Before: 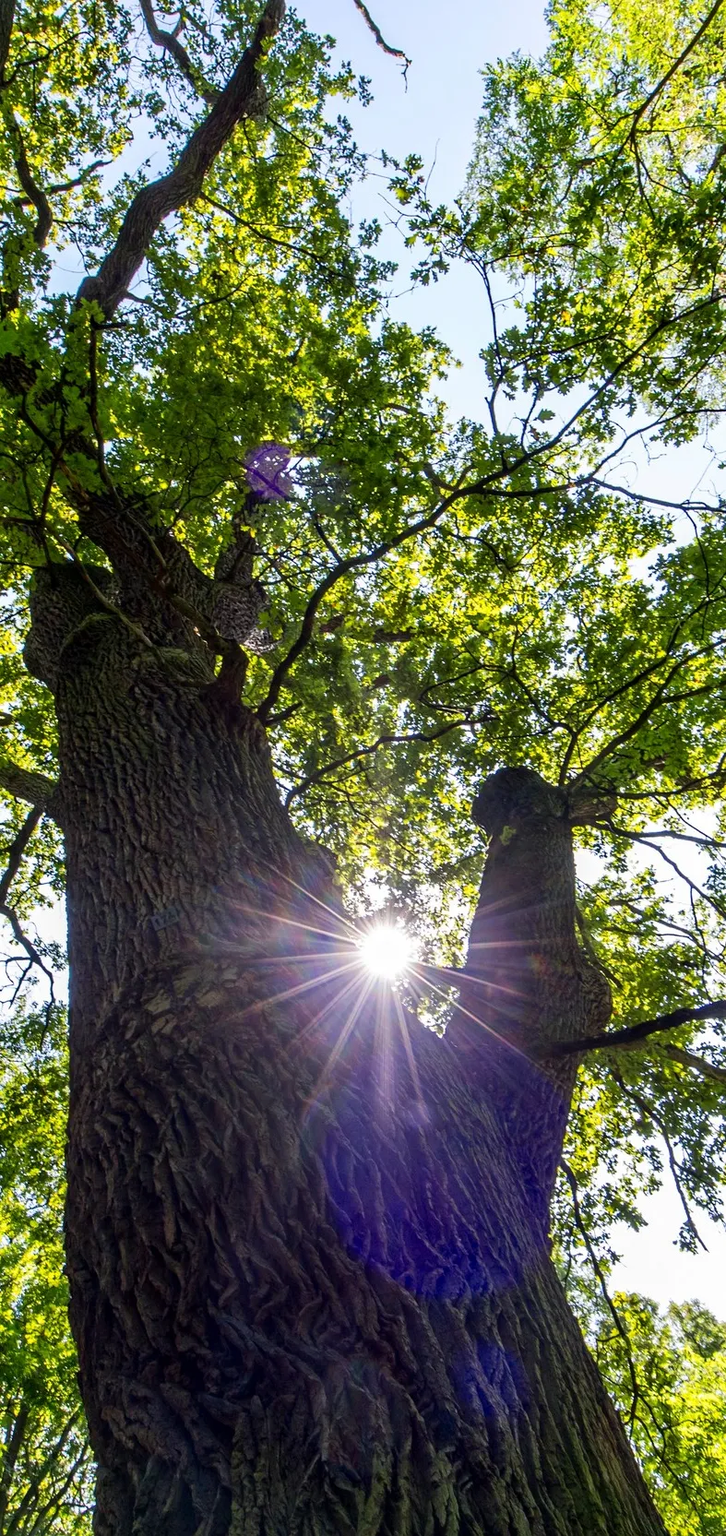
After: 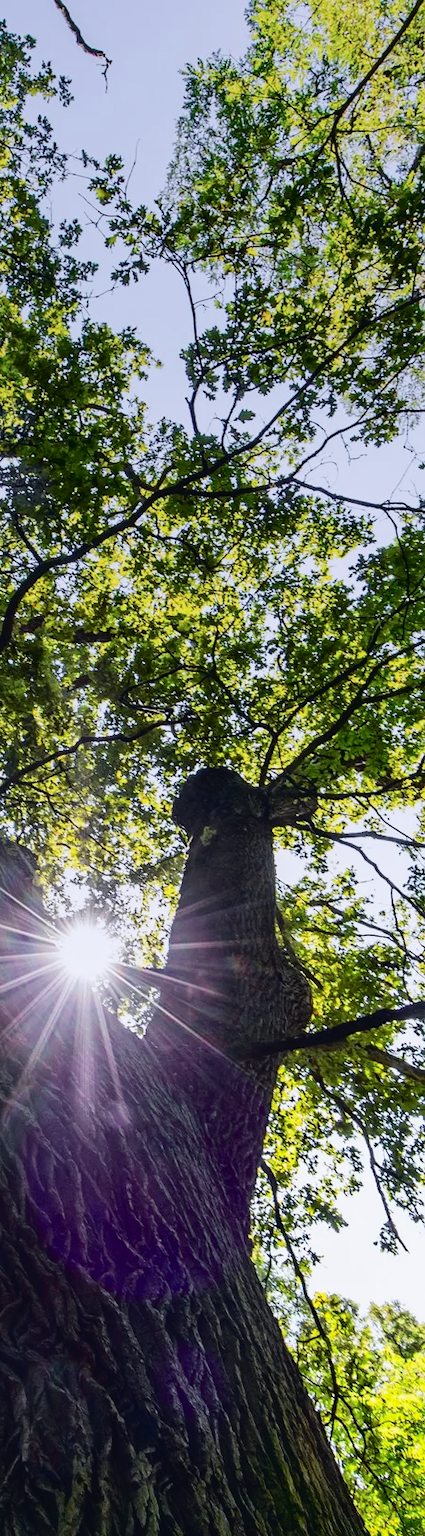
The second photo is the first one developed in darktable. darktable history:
graduated density: hue 238.83°, saturation 50%
shadows and highlights: shadows 25, highlights -25
tone curve: curves: ch0 [(0, 0.023) (0.104, 0.058) (0.21, 0.162) (0.469, 0.524) (0.579, 0.65) (0.725, 0.8) (0.858, 0.903) (1, 0.974)]; ch1 [(0, 0) (0.414, 0.395) (0.447, 0.447) (0.502, 0.501) (0.521, 0.512) (0.57, 0.563) (0.618, 0.61) (0.654, 0.642) (1, 1)]; ch2 [(0, 0) (0.356, 0.408) (0.437, 0.453) (0.492, 0.485) (0.524, 0.508) (0.566, 0.567) (0.595, 0.604) (1, 1)], color space Lab, independent channels, preserve colors none
crop: left 41.402%
